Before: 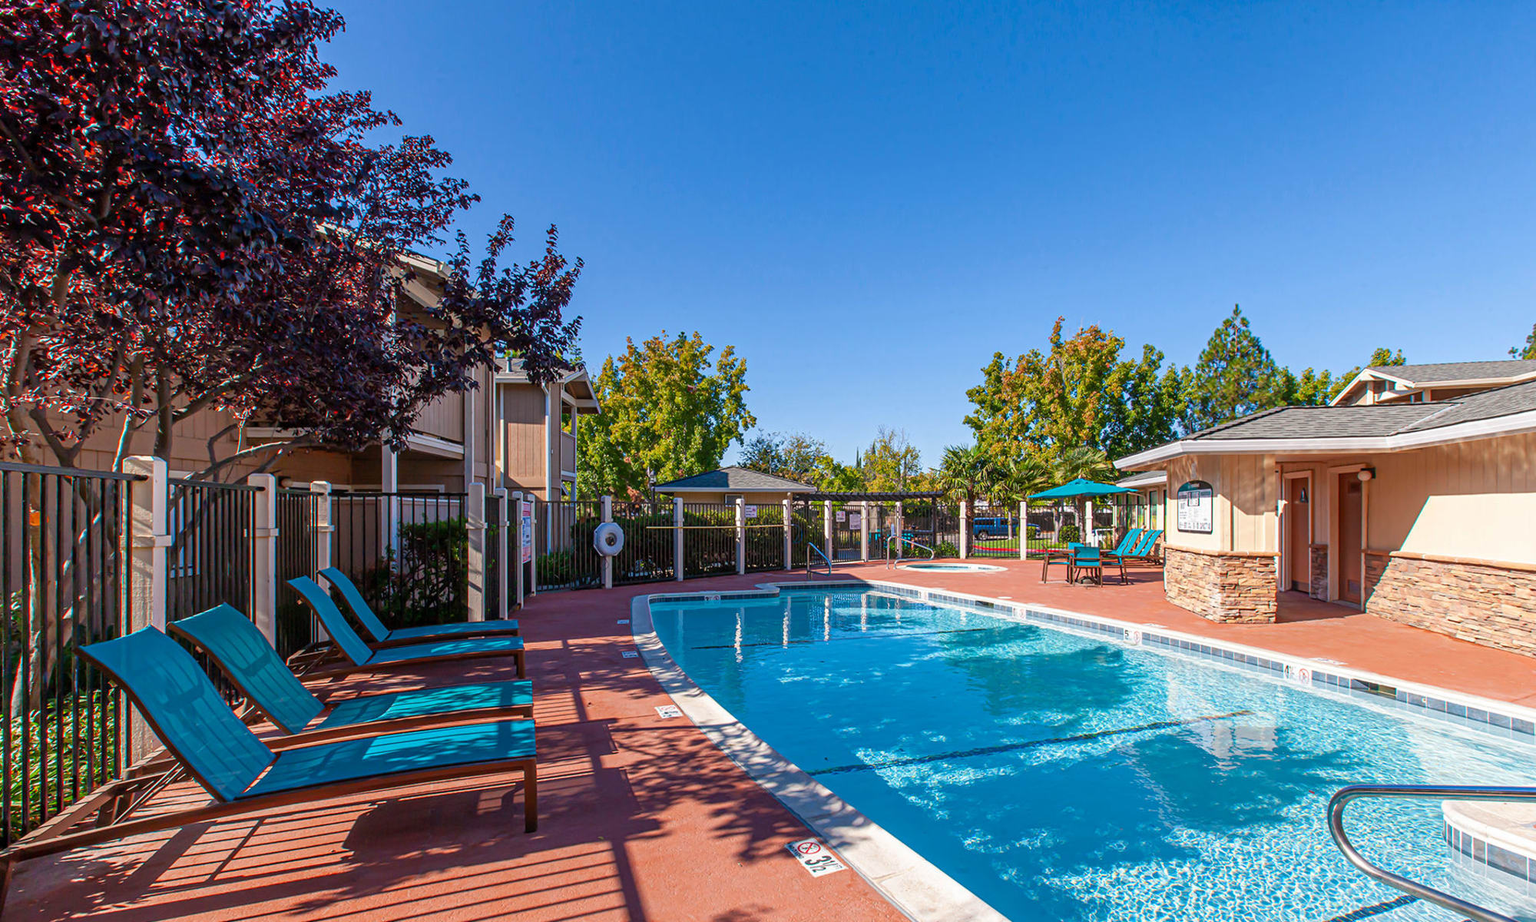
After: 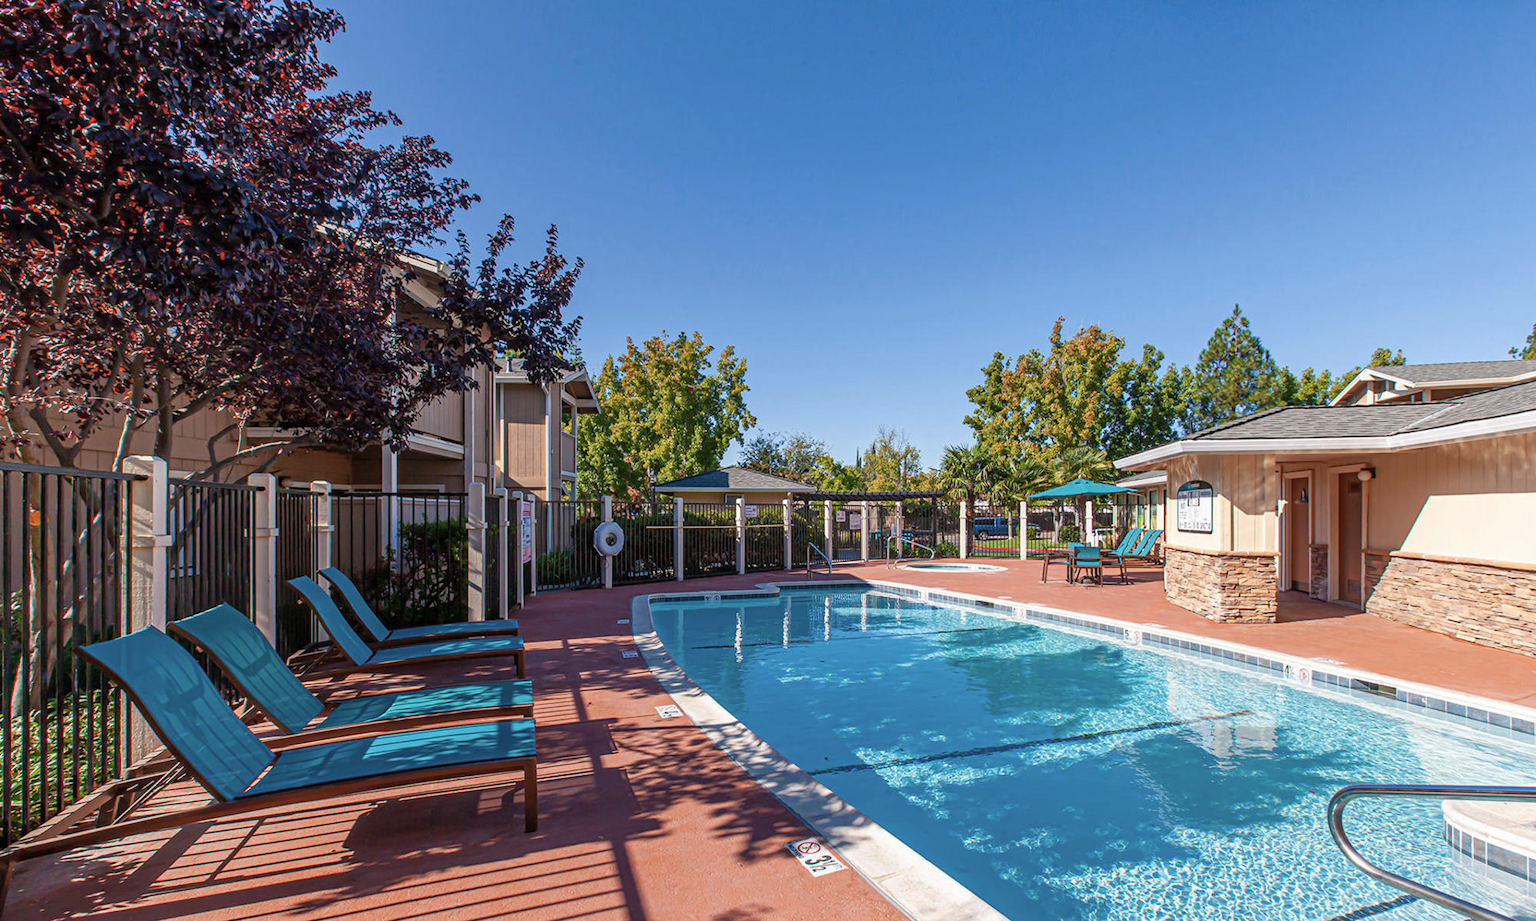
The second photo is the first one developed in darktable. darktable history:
contrast brightness saturation: saturation -0.165
